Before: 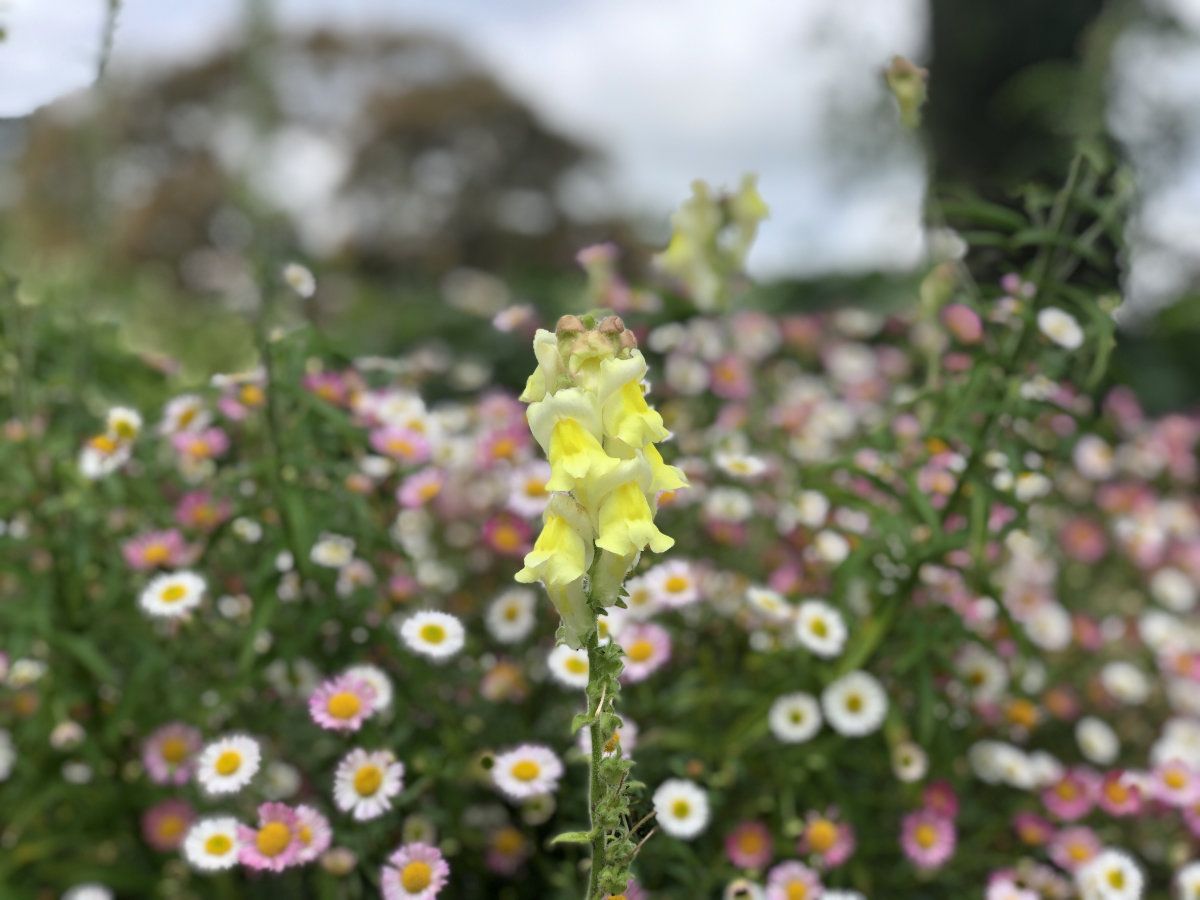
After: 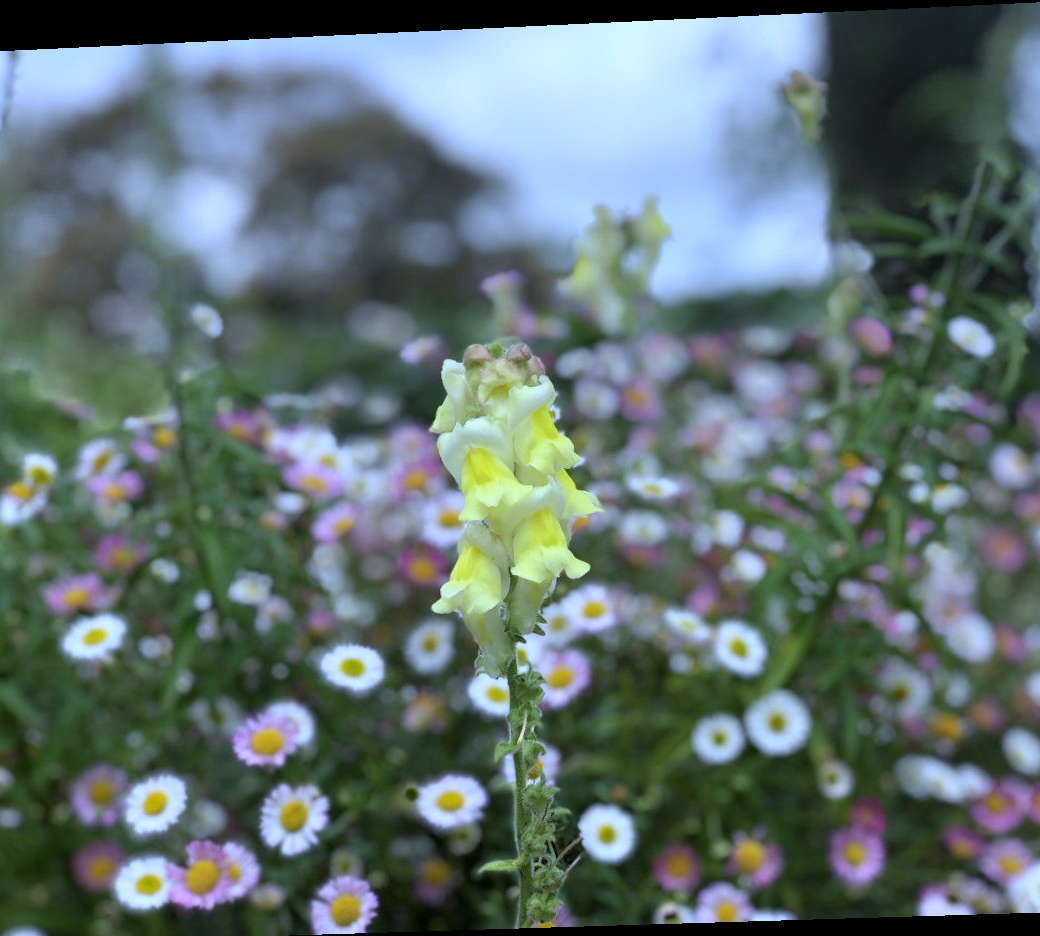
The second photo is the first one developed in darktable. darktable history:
exposure: compensate highlight preservation false
crop: left 8.026%, right 7.374%
white balance: red 0.871, blue 1.249
rotate and perspective: rotation -2.22°, lens shift (horizontal) -0.022, automatic cropping off
